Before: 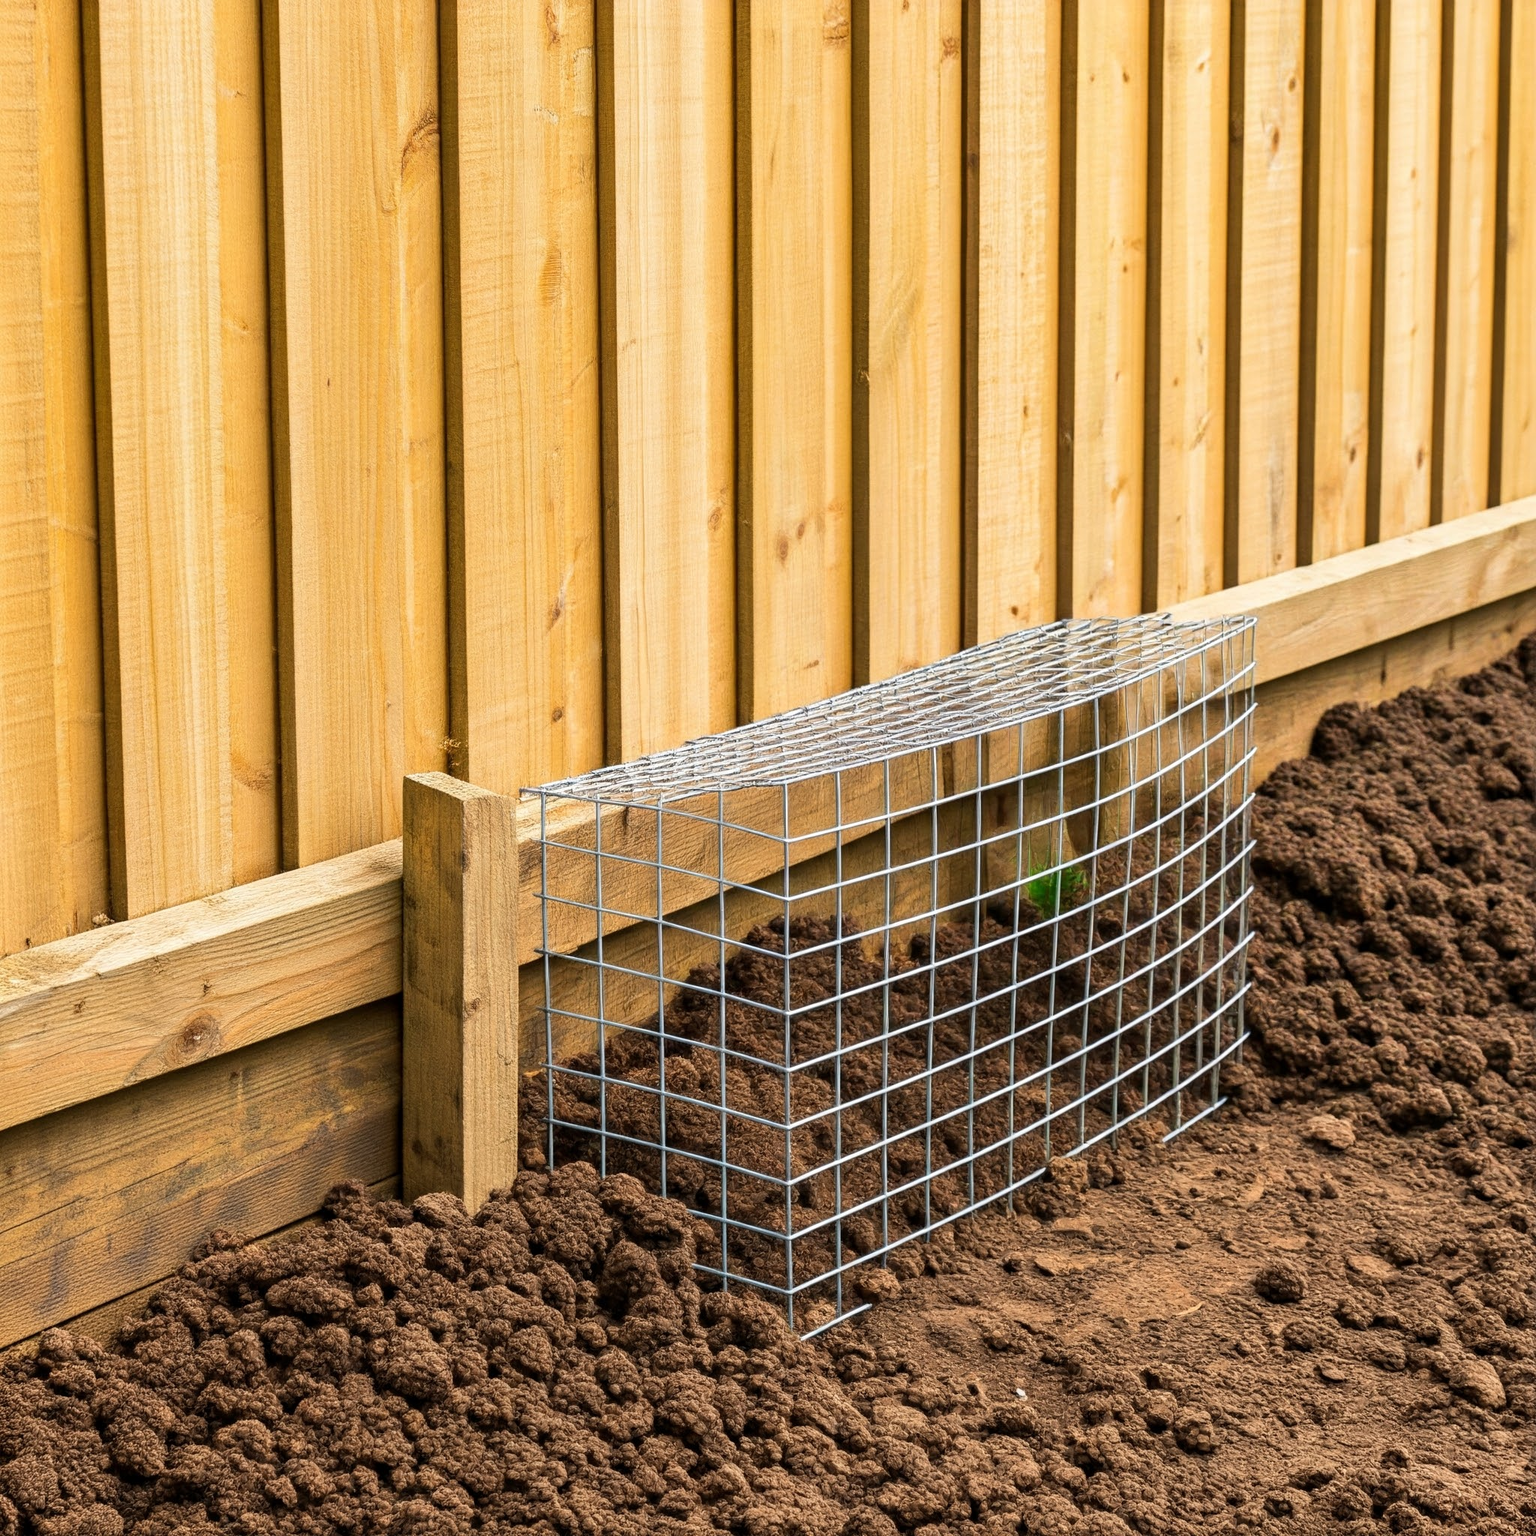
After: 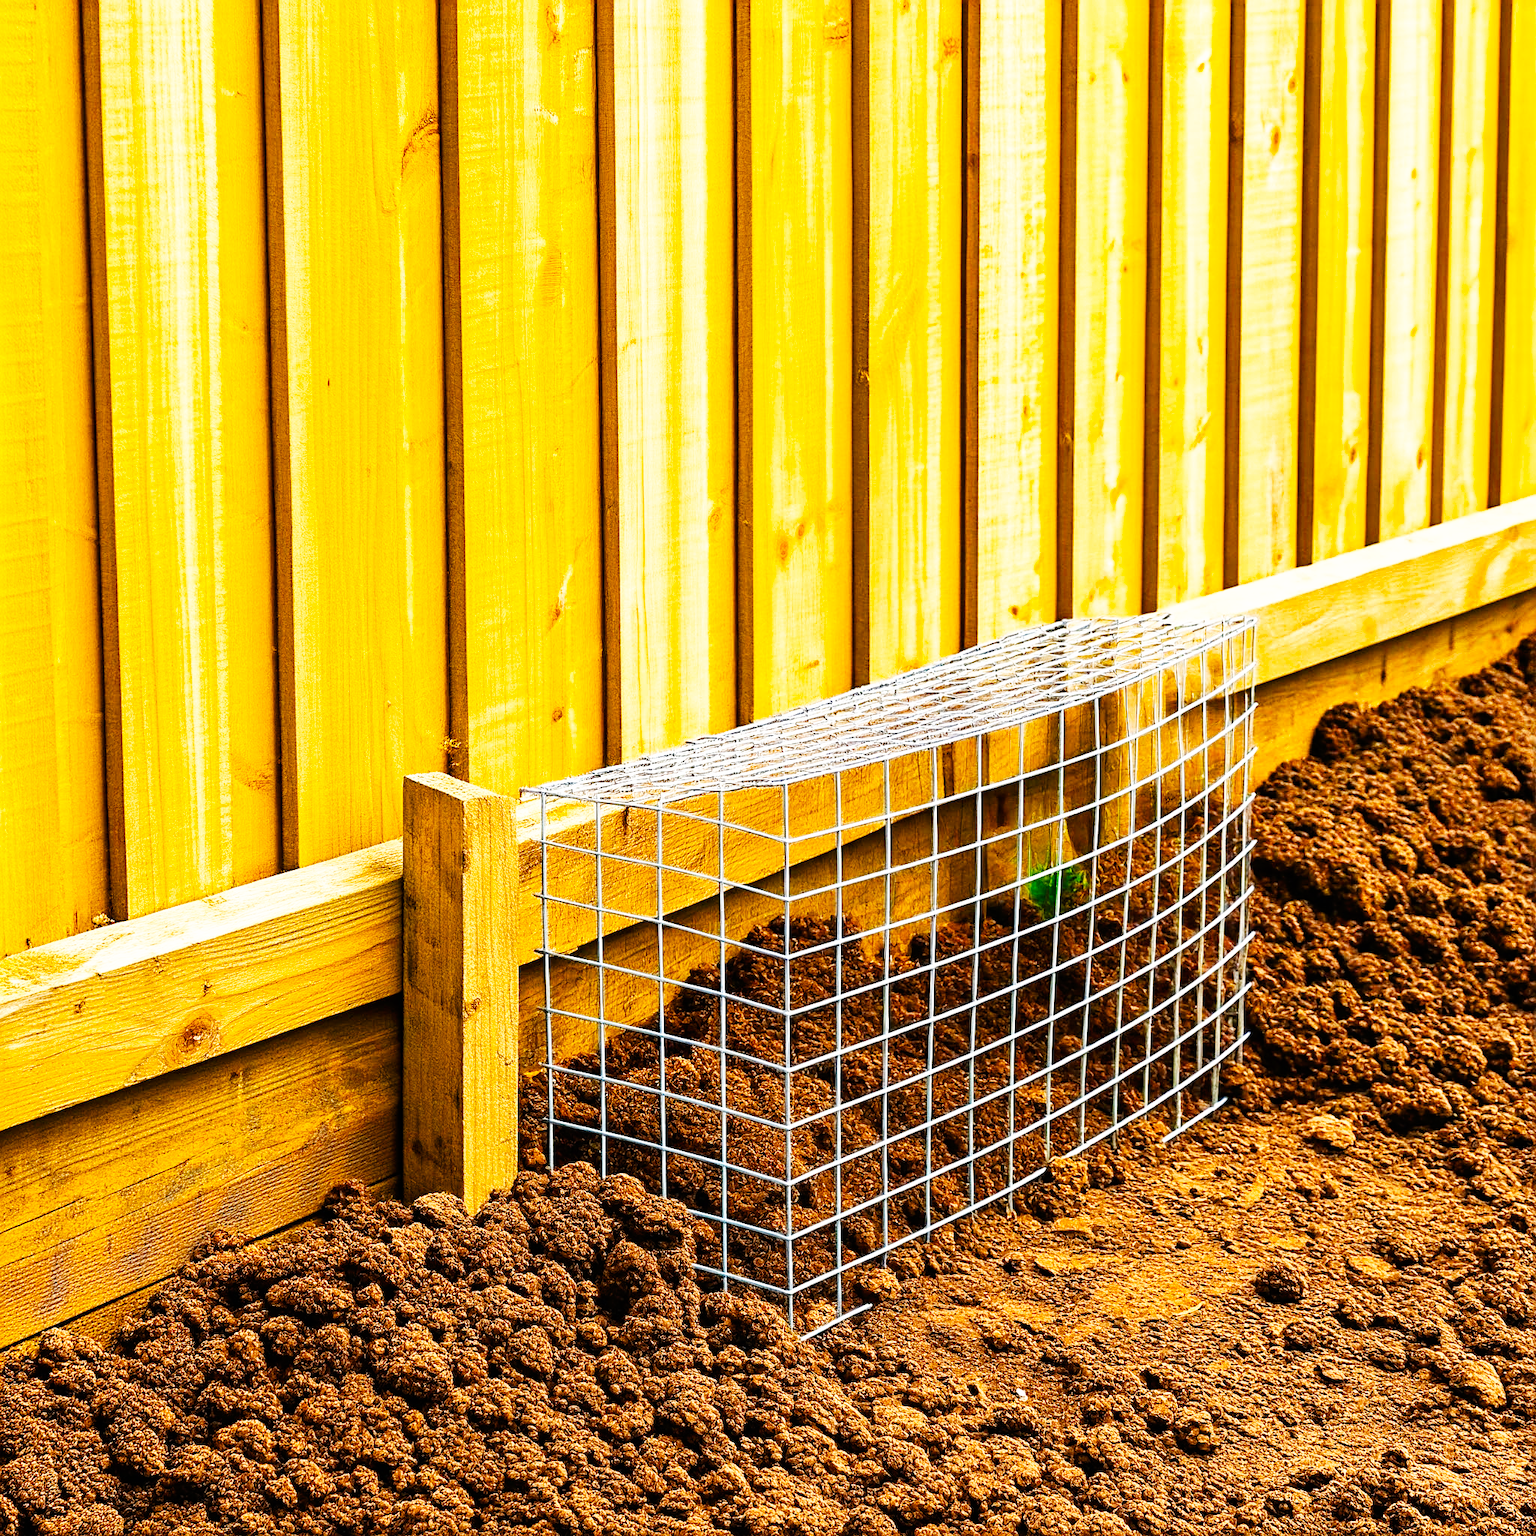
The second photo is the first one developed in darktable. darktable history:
base curve: curves: ch0 [(0, 0) (0.007, 0.004) (0.027, 0.03) (0.046, 0.07) (0.207, 0.54) (0.442, 0.872) (0.673, 0.972) (1, 1)], preserve colors none
color balance rgb: power › luminance 3.338%, power › hue 232.81°, perceptual saturation grading › global saturation 30.849%, global vibrance 15.944%, saturation formula JzAzBz (2021)
sharpen: on, module defaults
